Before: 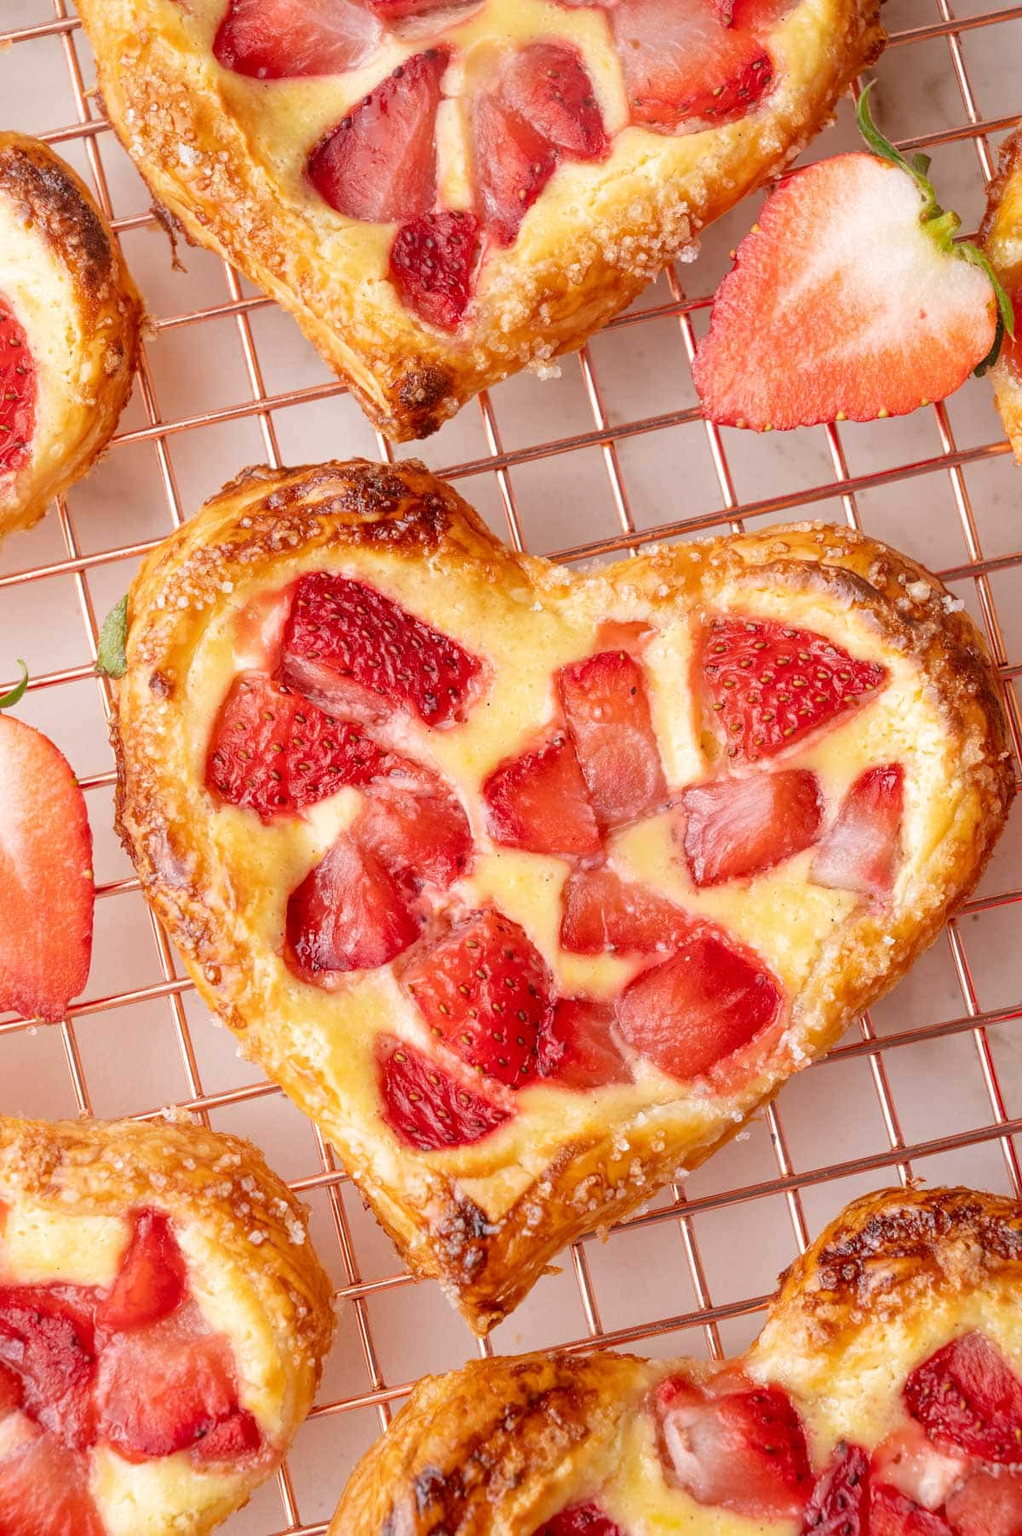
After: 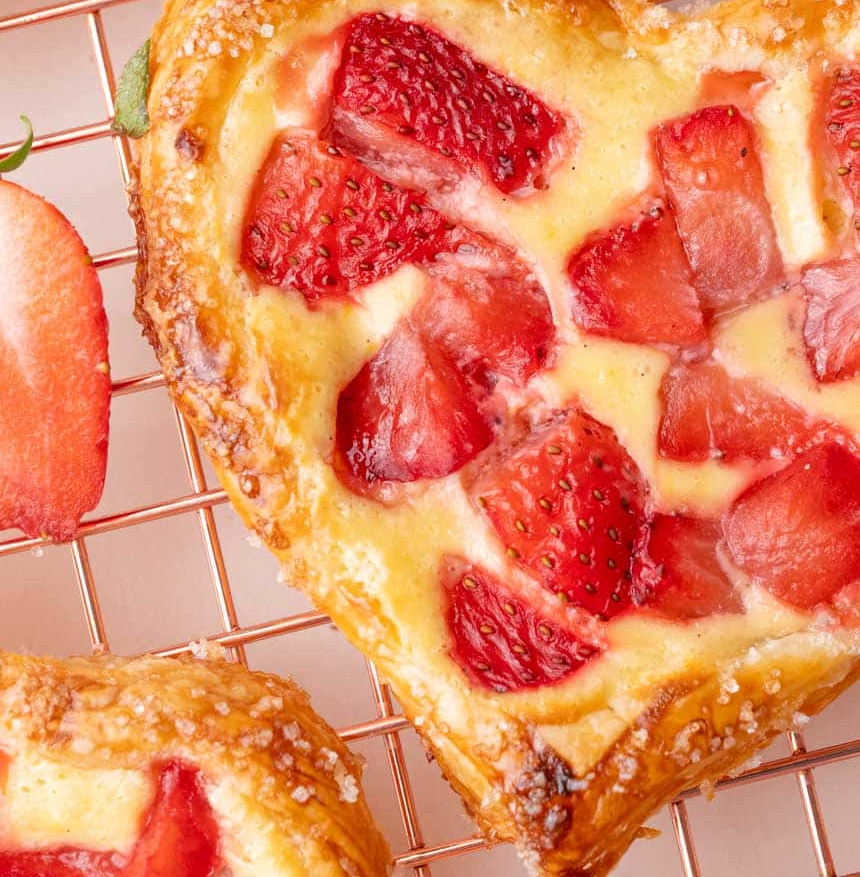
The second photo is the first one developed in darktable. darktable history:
crop: top 36.54%, right 28.249%, bottom 14.8%
